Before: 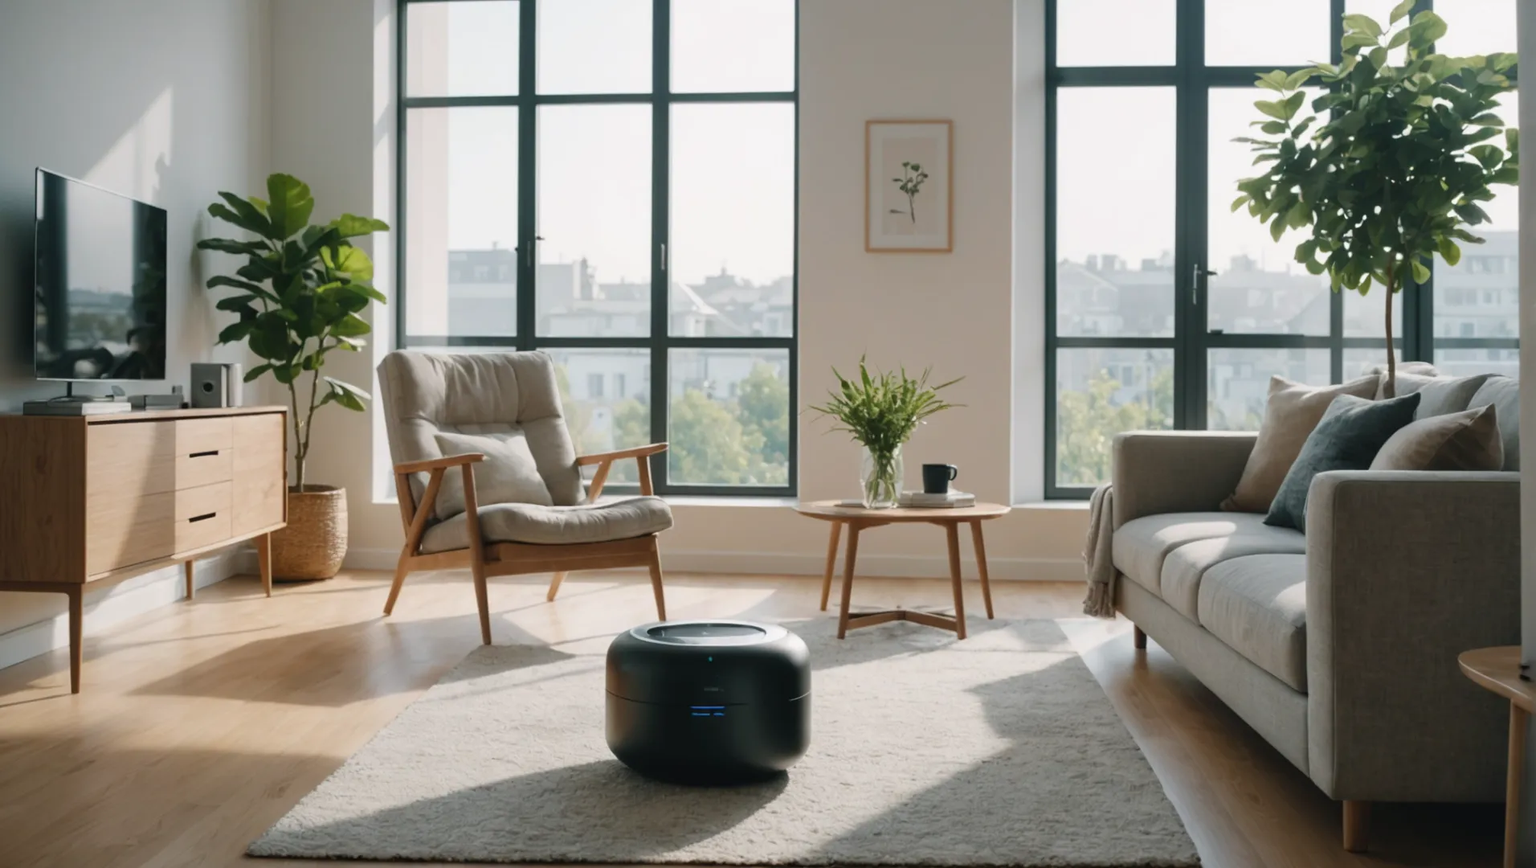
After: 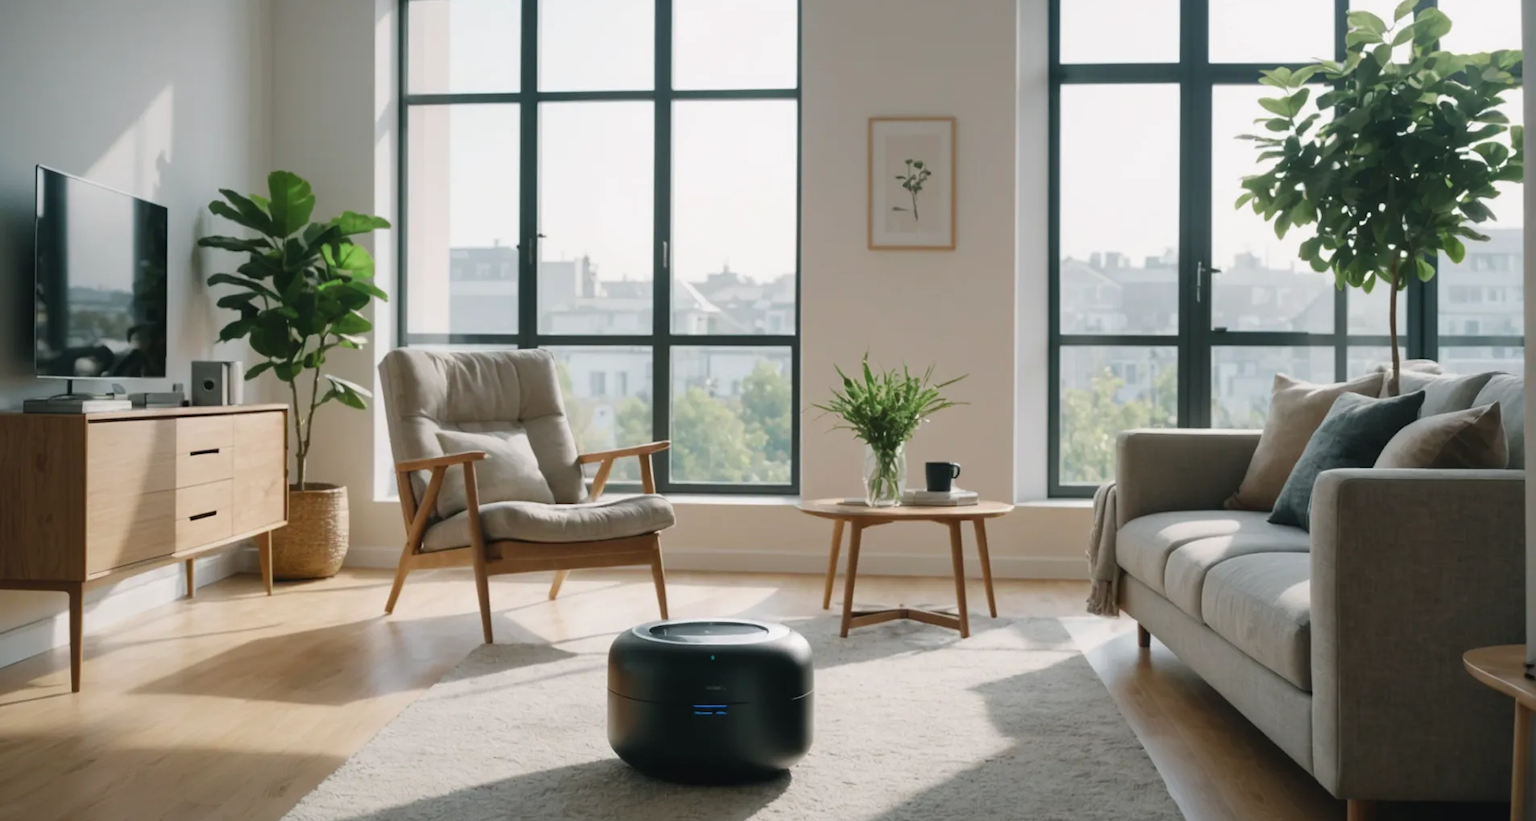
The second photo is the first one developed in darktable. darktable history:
crop: top 0.427%, right 0.262%, bottom 5.051%
color zones: curves: ch2 [(0, 0.5) (0.143, 0.517) (0.286, 0.571) (0.429, 0.522) (0.571, 0.5) (0.714, 0.5) (0.857, 0.5) (1, 0.5)]
